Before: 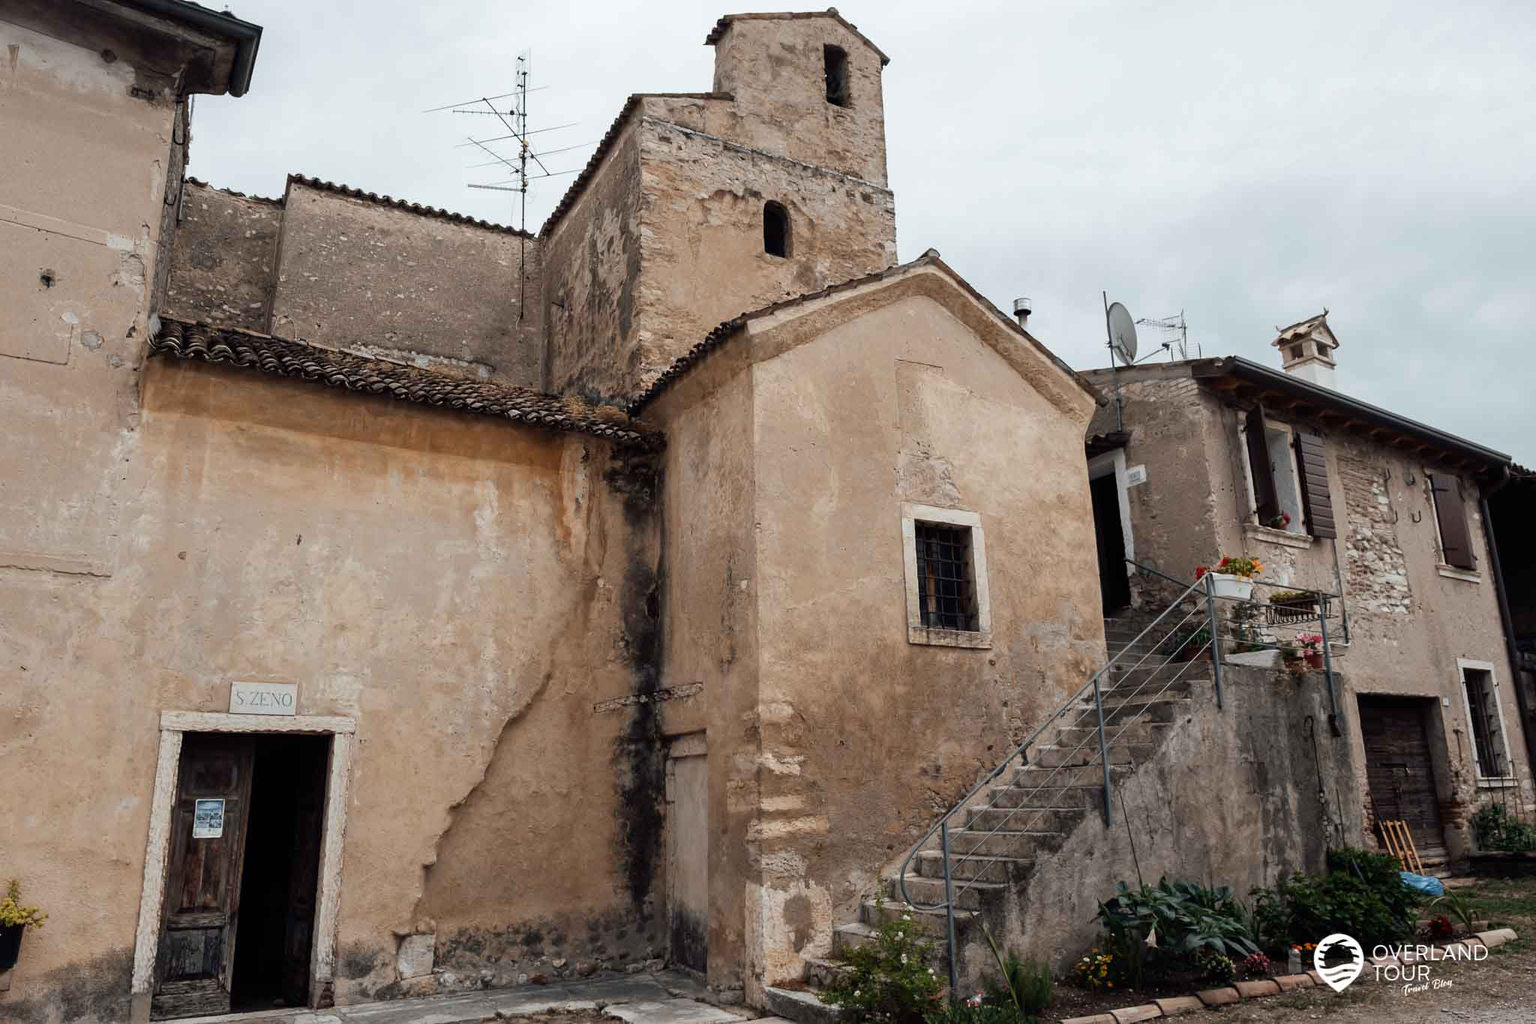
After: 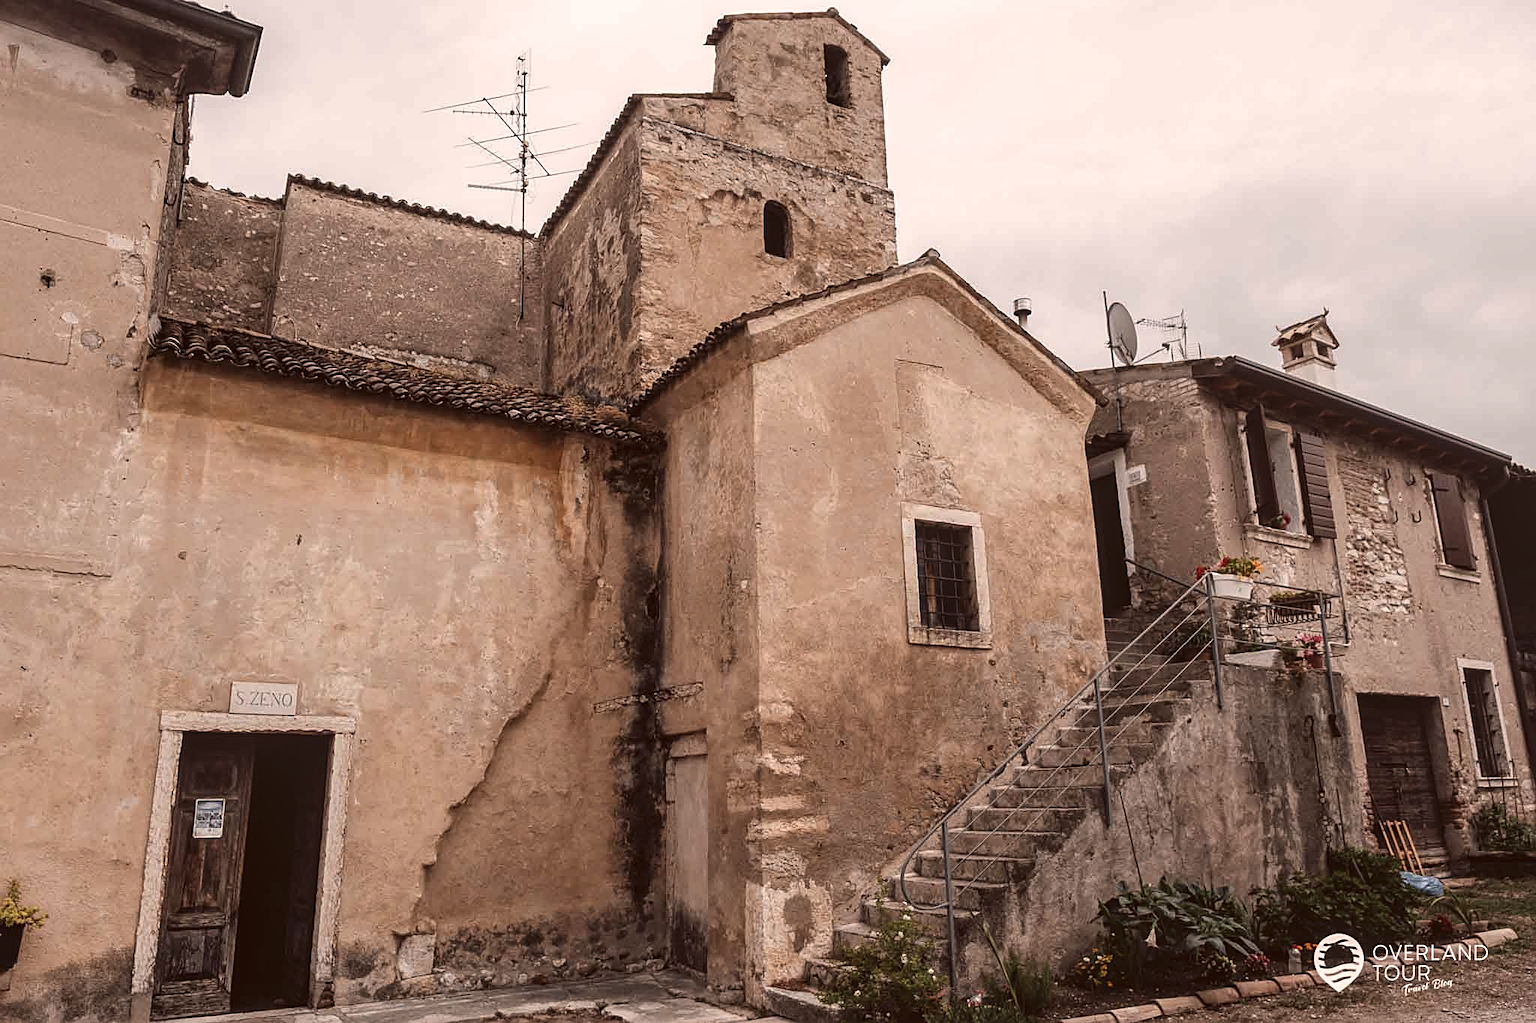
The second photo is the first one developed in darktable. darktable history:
local contrast: on, module defaults
color correction: highlights a* 10.21, highlights b* 9.79, shadows a* 8.61, shadows b* 7.88, saturation 0.8
sharpen: on, module defaults
exposure: black level correction -0.008, exposure 0.067 EV, compensate highlight preservation false
